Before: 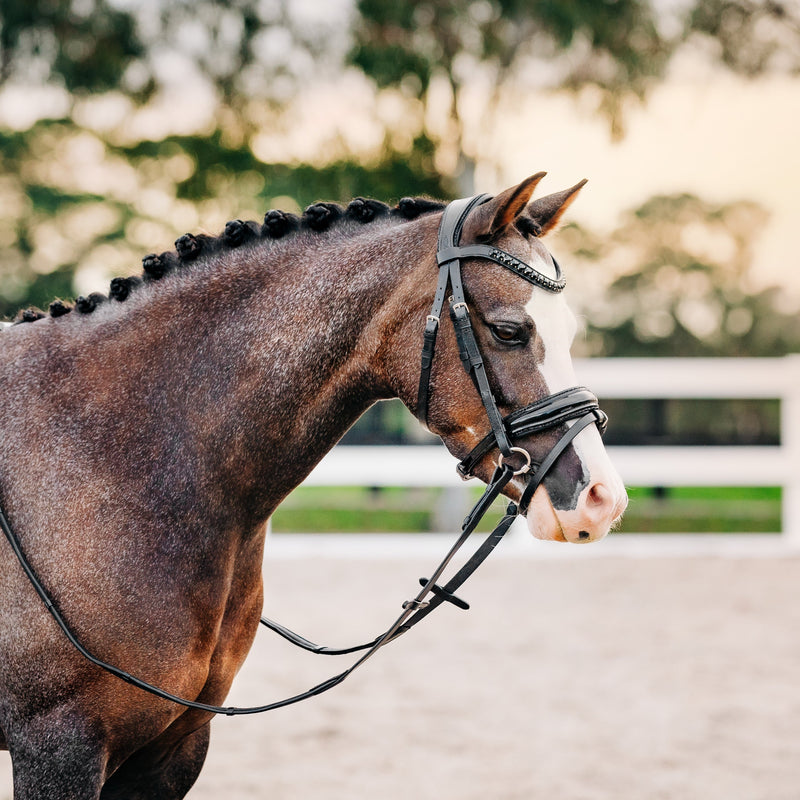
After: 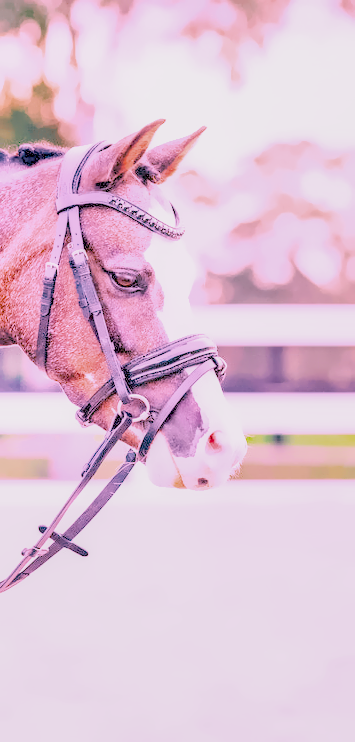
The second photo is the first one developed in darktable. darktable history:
filmic rgb "scene-referred default": black relative exposure -7.65 EV, white relative exposure 4.56 EV, hardness 3.61
crop: left 47.628%, top 6.643%, right 7.874%
raw chromatic aberrations: on, module defaults
color balance rgb: perceptual saturation grading › global saturation 25%, global vibrance 20%
highlight reconstruction: method reconstruct color, iterations 1, diameter of reconstruction 64 px
hot pixels: on, module defaults
lens correction: scale 1.01, crop 1, focal 85, aperture 2.8, distance 7.77, camera "Canon EOS RP", lens "Canon RF 85mm F2 MACRO IS STM"
tone equalizer "mask blending: all purposes": on, module defaults
exposure: black level correction 0.001, exposure 0.955 EV, compensate exposure bias true, compensate highlight preservation false
haze removal: compatibility mode true, adaptive false
tone curve: curves: ch0 [(0, 0) (0.915, 0.89) (1, 1)]
shadows and highlights: shadows 25, highlights -25
white balance: red 1.865, blue 1.754
denoise (profiled): preserve shadows 1.11, scattering 0.121, a [-1, 0, 0], b [0, 0, 0], y [[0.5 ×7] ×4, [0.507, 0.516, 0.526, 0.531, 0.526, 0.516, 0.507], [0.5 ×7]], compensate highlight preservation false
local contrast: detail 130%
